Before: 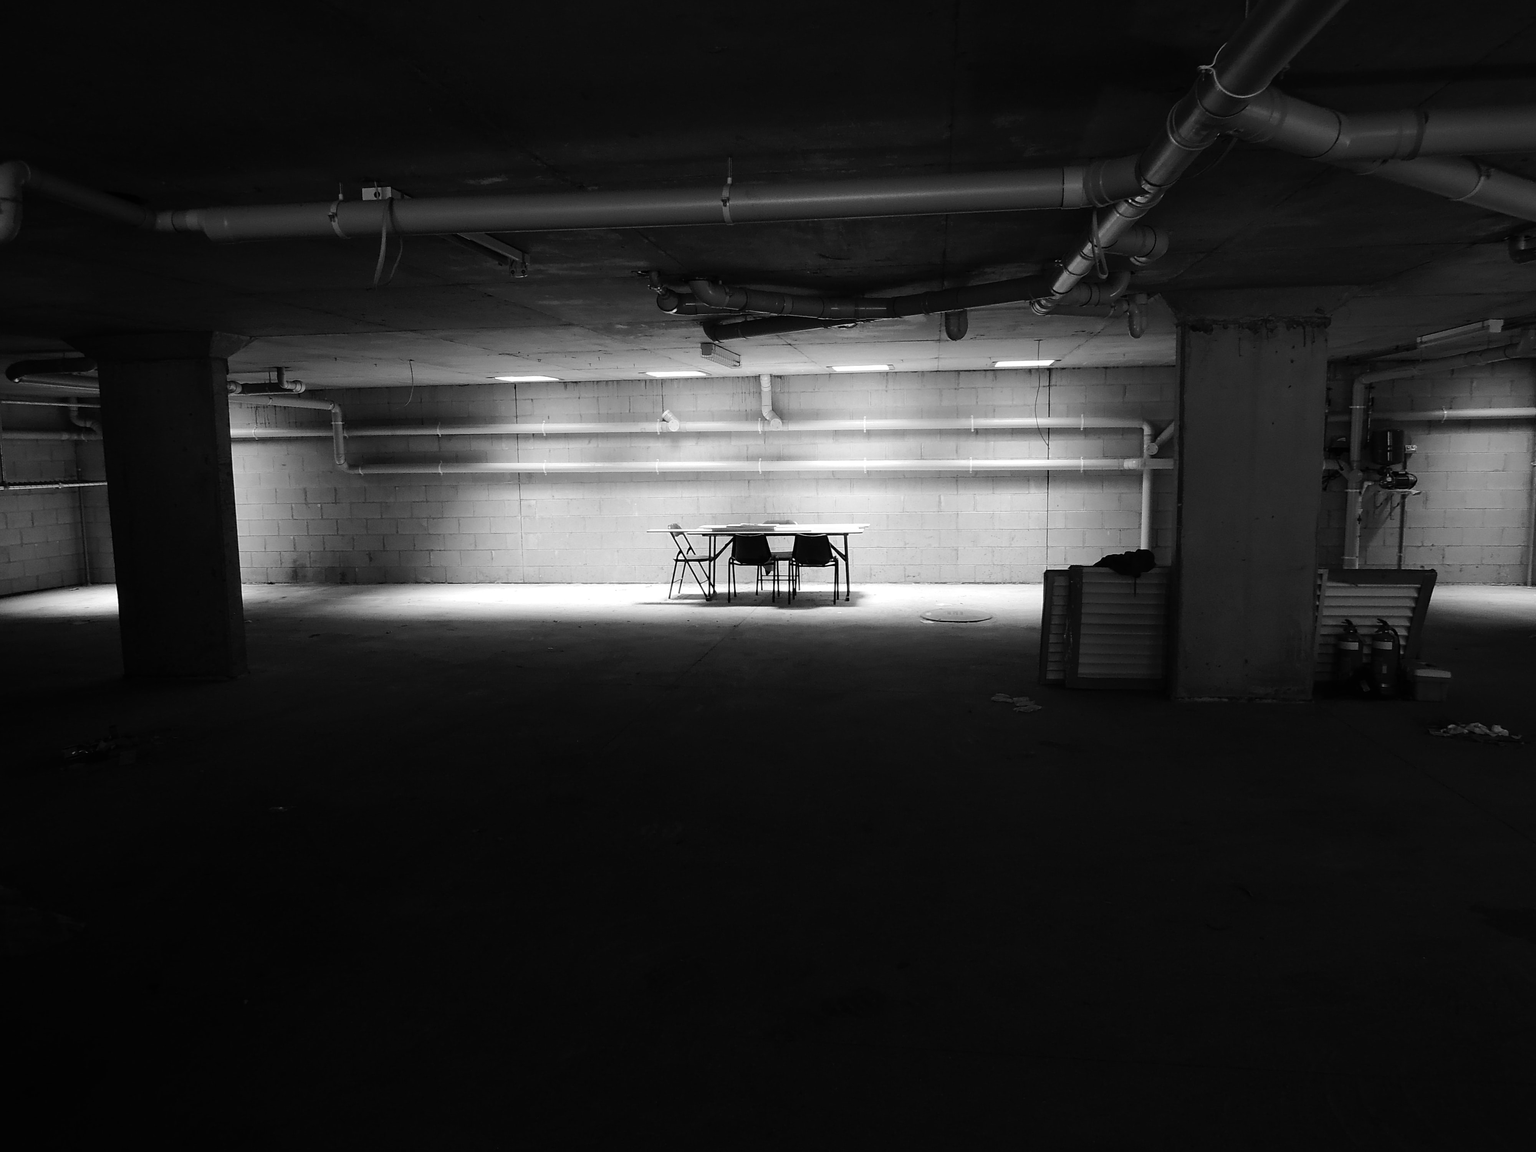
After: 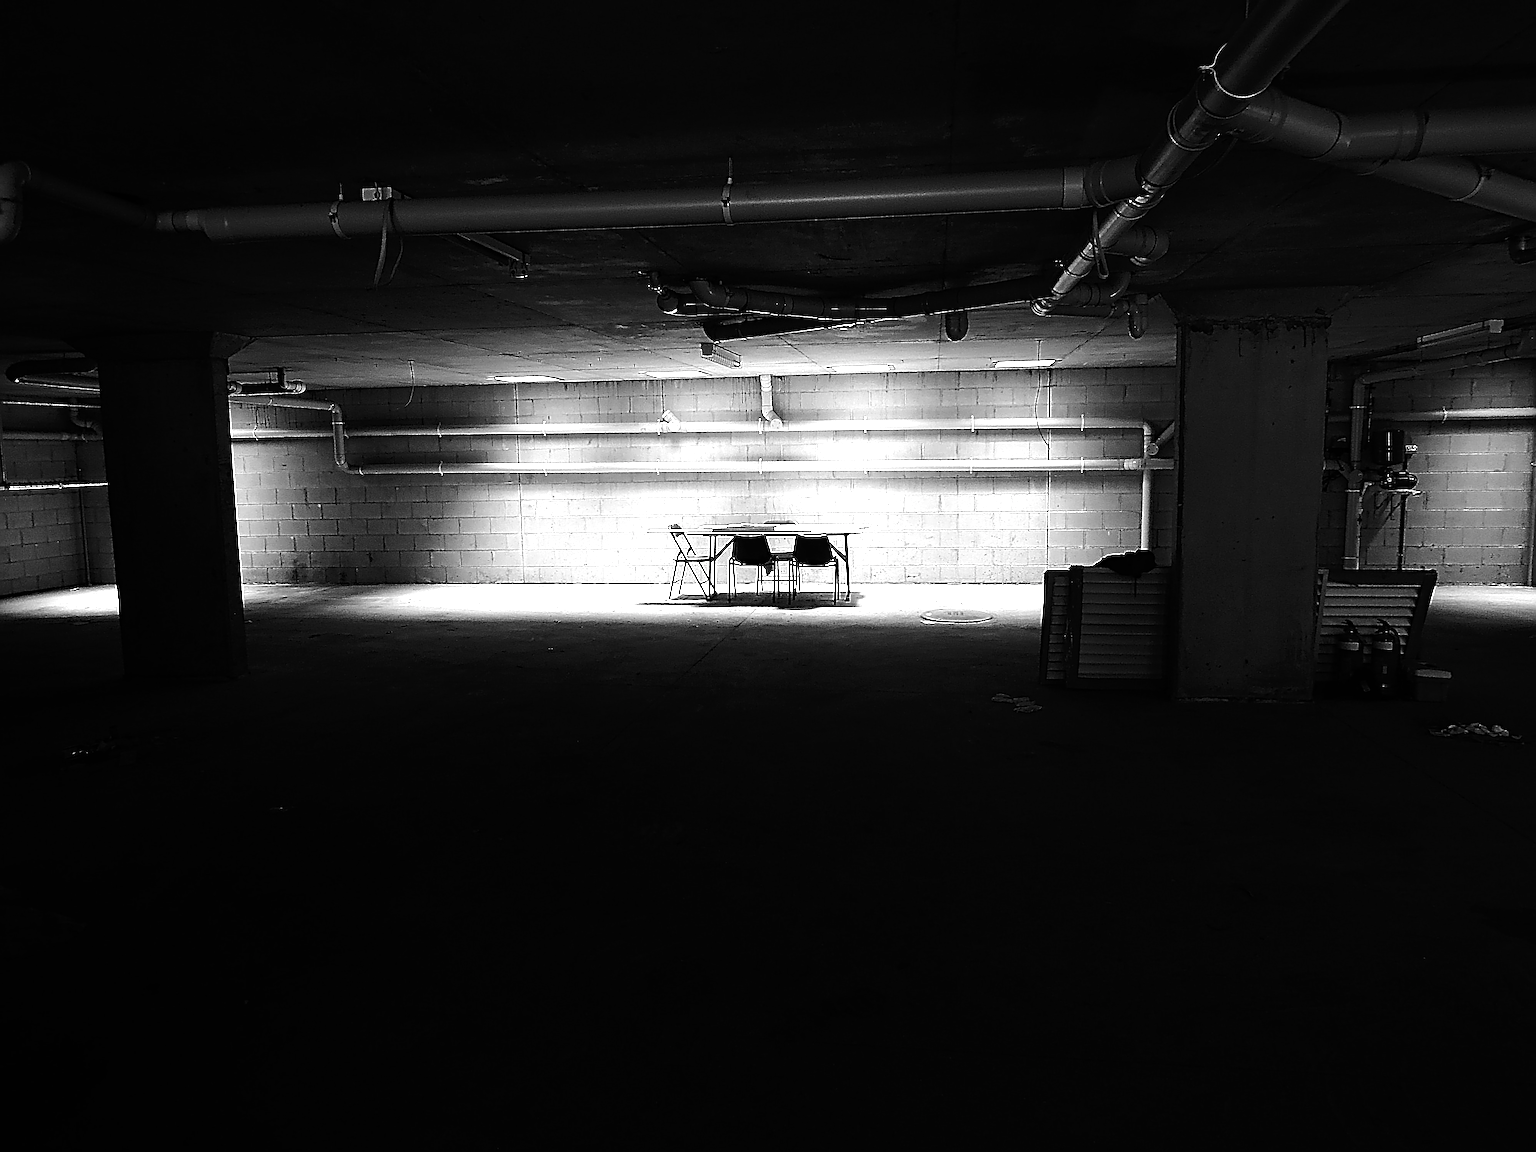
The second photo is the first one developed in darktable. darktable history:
tone equalizer: -8 EV -0.75 EV, -7 EV -0.7 EV, -6 EV -0.6 EV, -5 EV -0.4 EV, -3 EV 0.4 EV, -2 EV 0.6 EV, -1 EV 0.7 EV, +0 EV 0.75 EV, edges refinement/feathering 500, mask exposure compensation -1.57 EV, preserve details no
sharpen: radius 3.158, amount 1.731
base curve: curves: ch0 [(0, 0) (0.303, 0.277) (1, 1)]
haze removal: compatibility mode true, adaptive false
